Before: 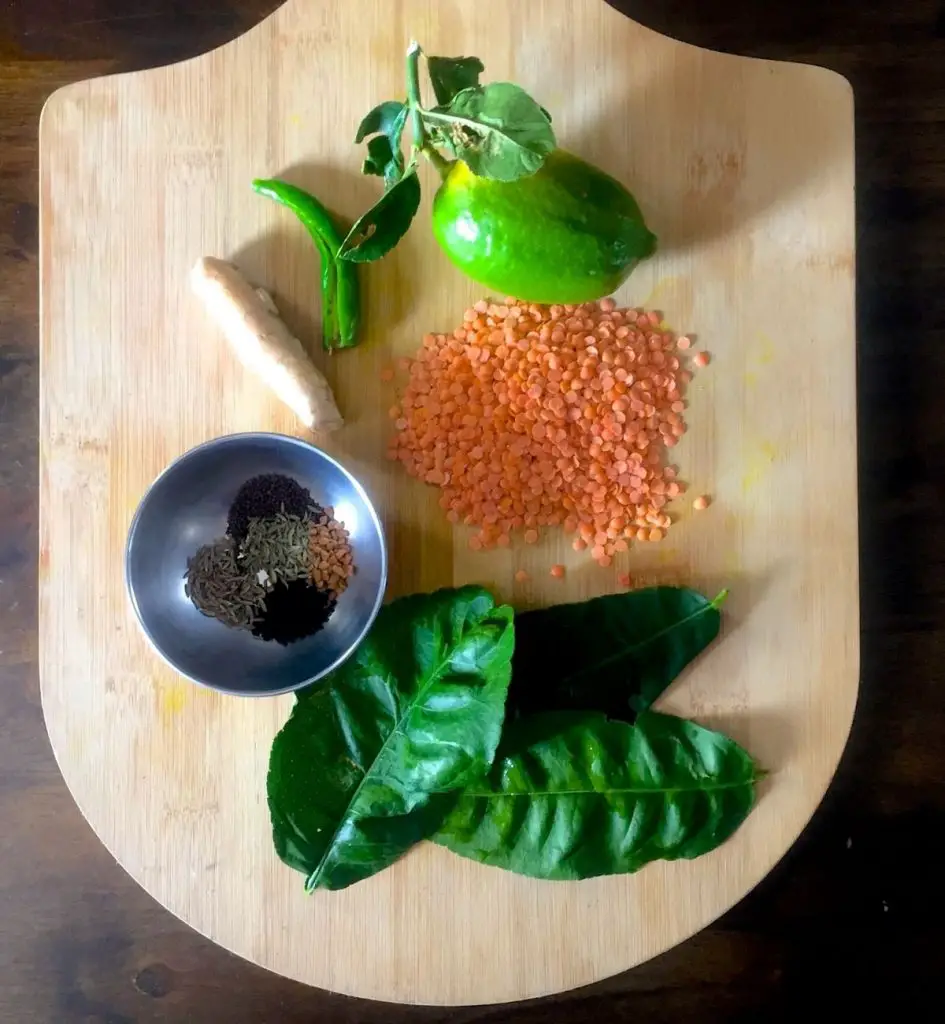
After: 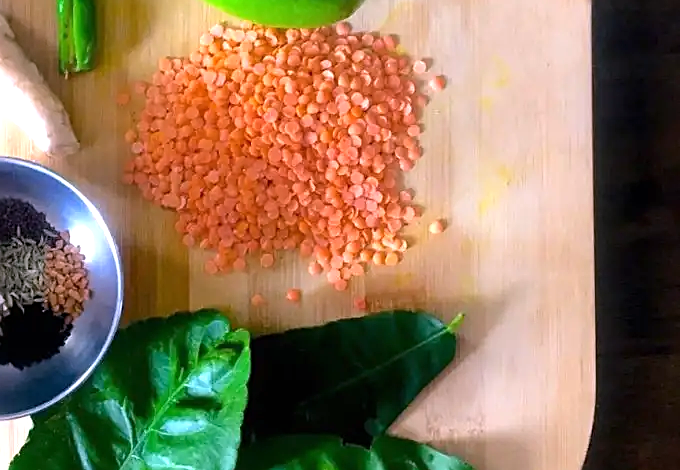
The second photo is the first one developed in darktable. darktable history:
exposure: black level correction 0, exposure 0.4 EV, compensate exposure bias true, compensate highlight preservation false
crop and rotate: left 27.938%, top 27.046%, bottom 27.046%
sharpen: on, module defaults
white balance: red 1.066, blue 1.119
